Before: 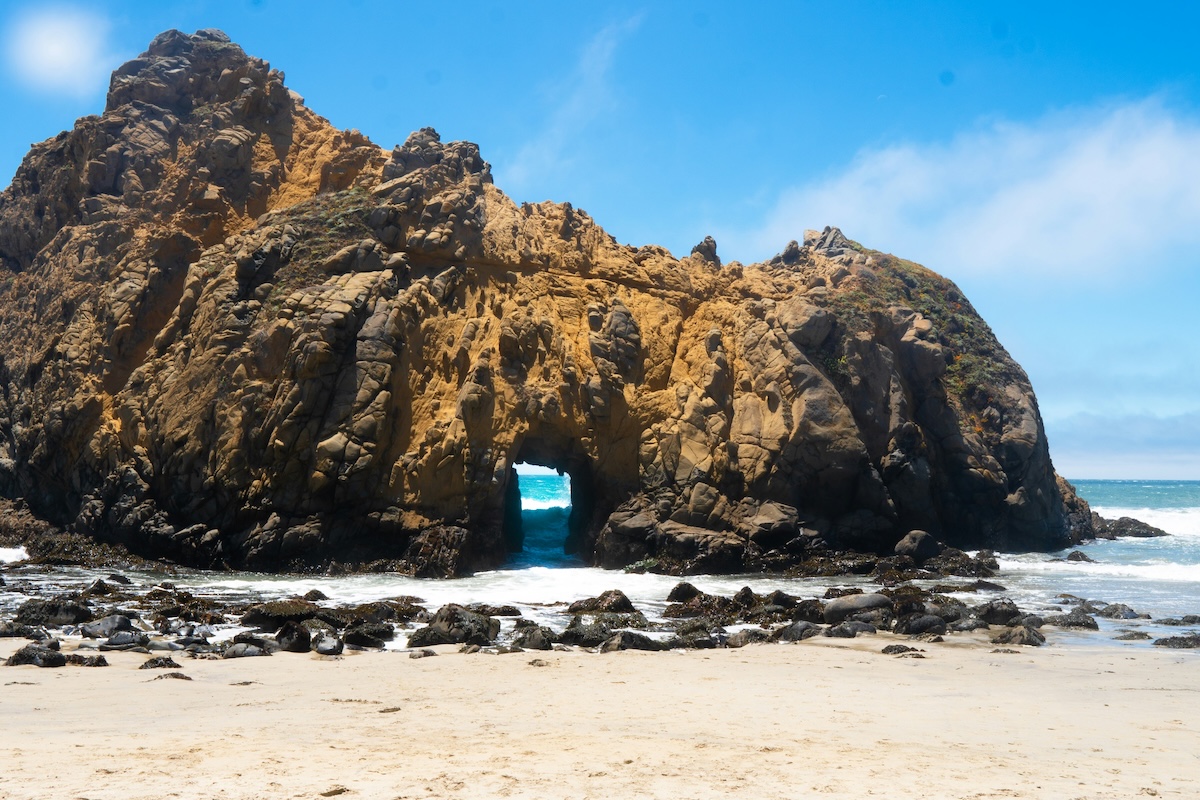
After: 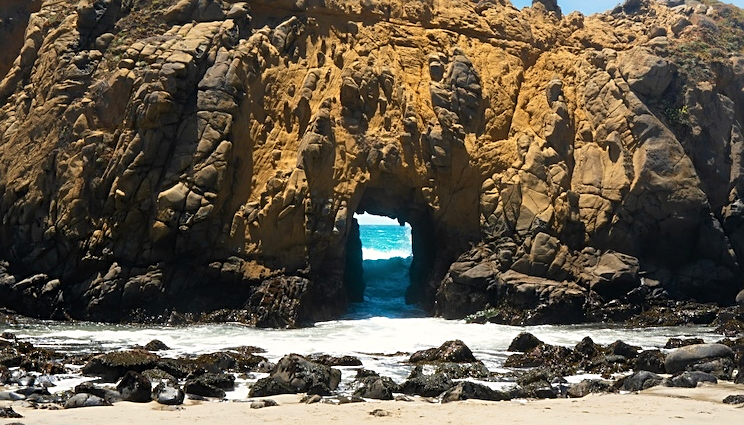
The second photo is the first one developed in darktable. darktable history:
crop: left 13.312%, top 31.28%, right 24.627%, bottom 15.582%
color correction: highlights b* 3
sharpen: on, module defaults
